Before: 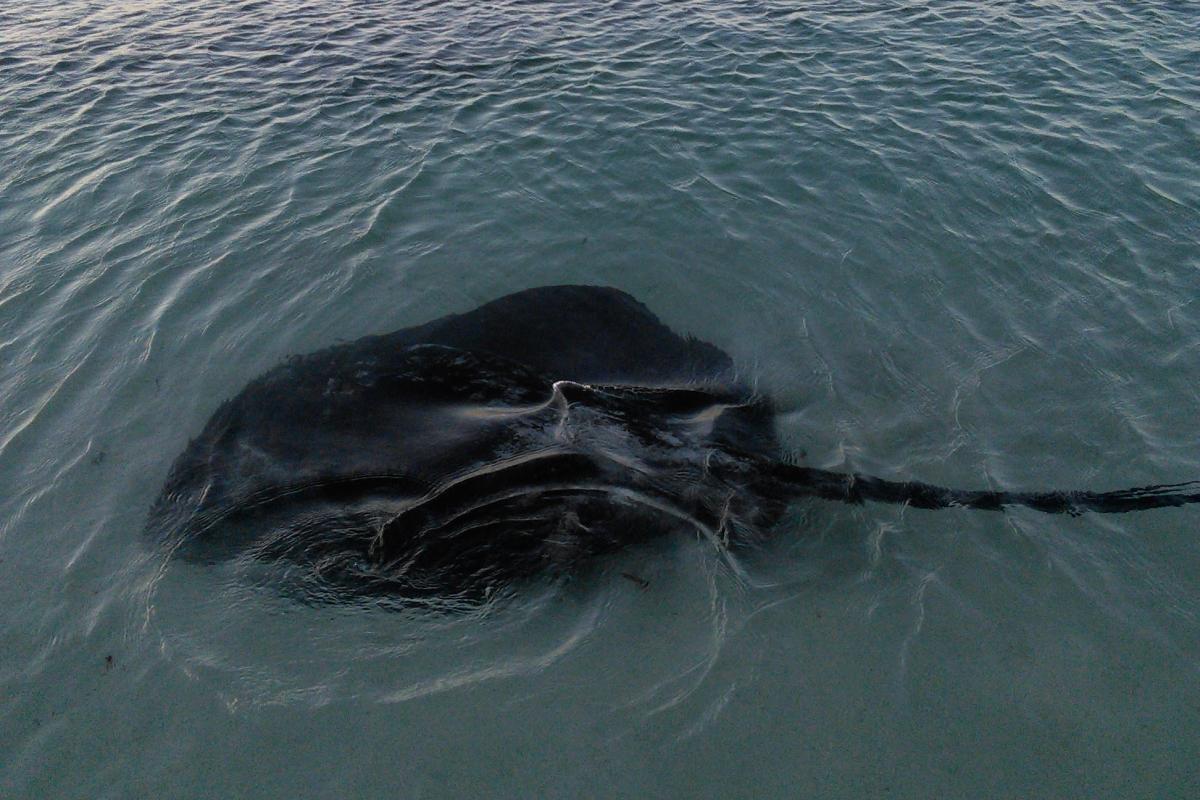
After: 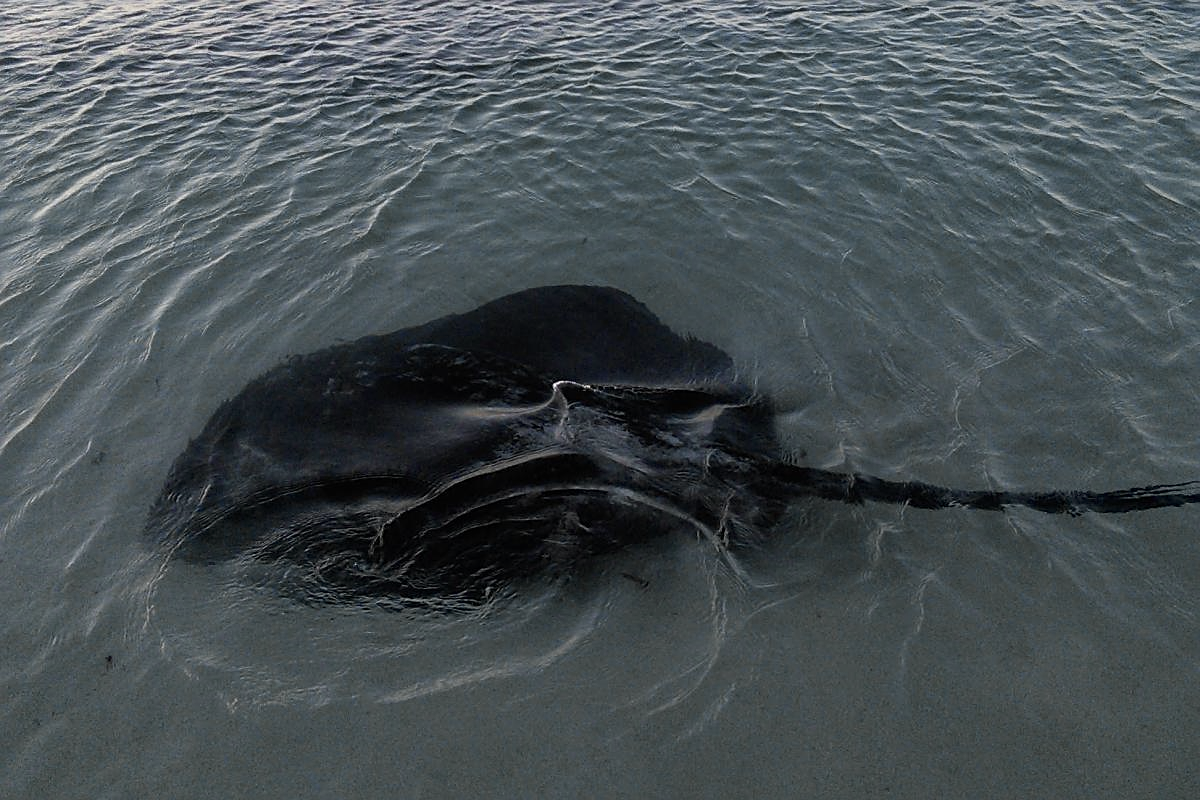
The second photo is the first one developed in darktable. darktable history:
sharpen: on, module defaults
color zones: curves: ch0 [(0.004, 0.305) (0.261, 0.623) (0.389, 0.399) (0.708, 0.571) (0.947, 0.34)]; ch1 [(0.025, 0.645) (0.229, 0.584) (0.326, 0.551) (0.484, 0.262) (0.757, 0.643)]
contrast brightness saturation: contrast 0.095, saturation -0.358
